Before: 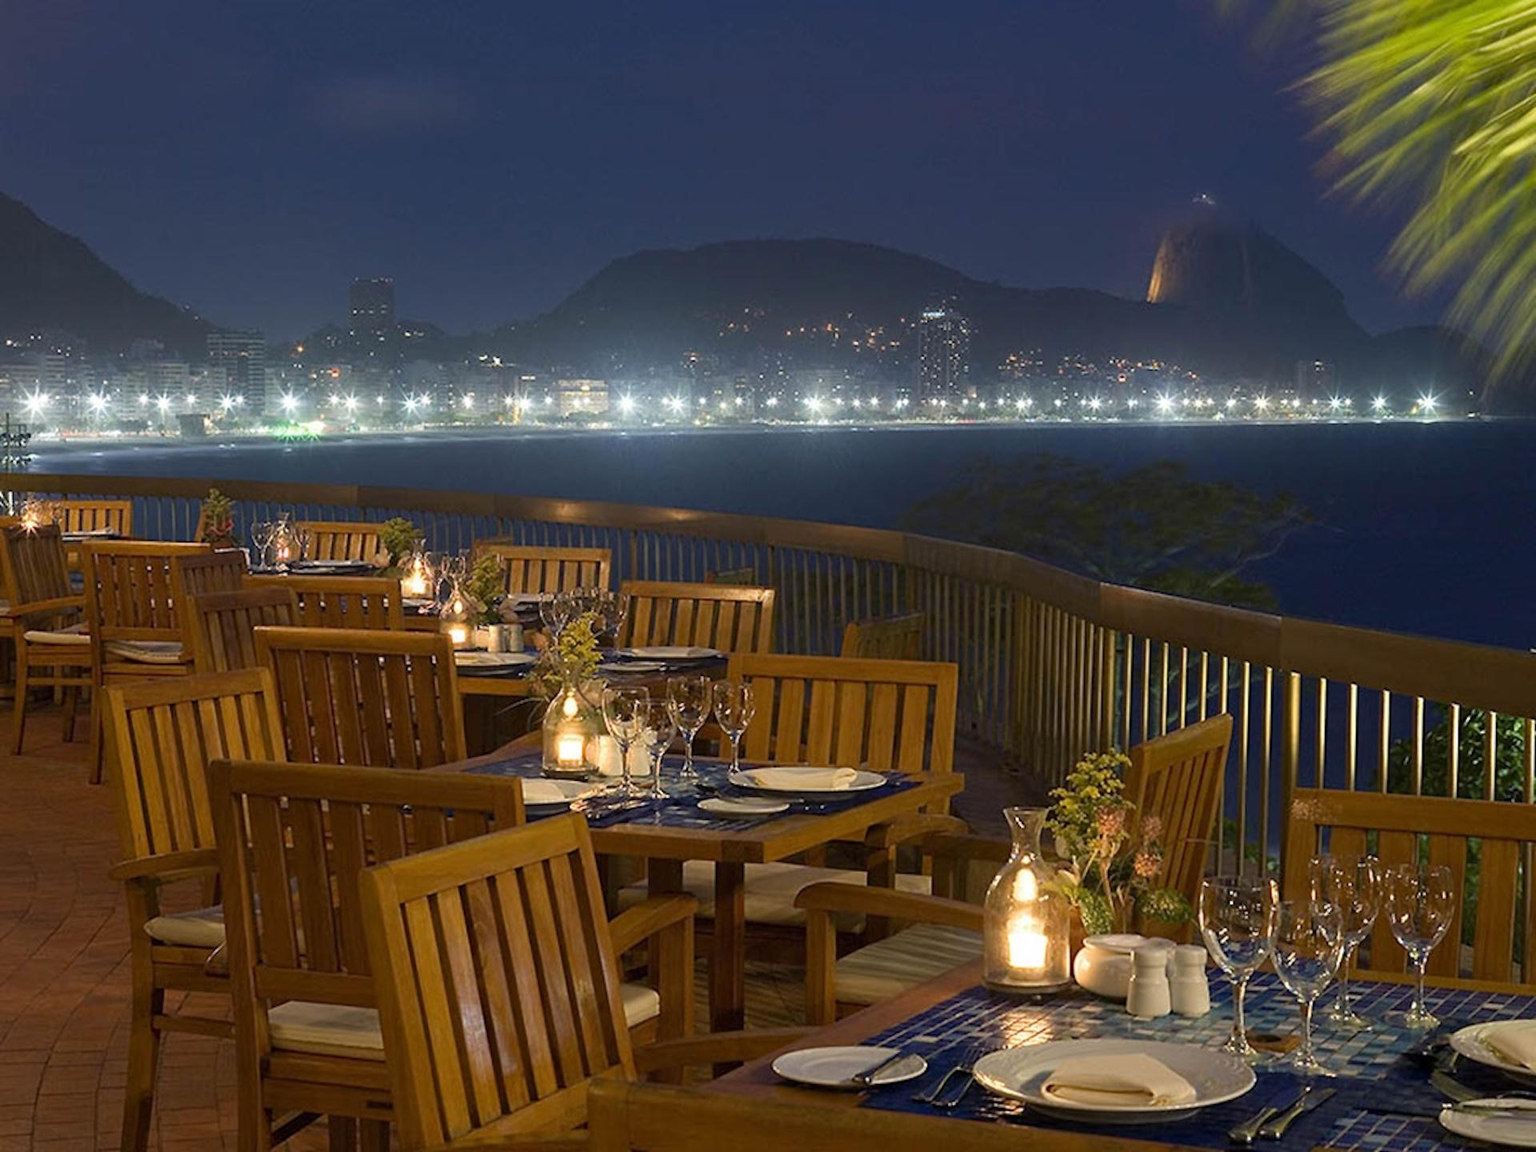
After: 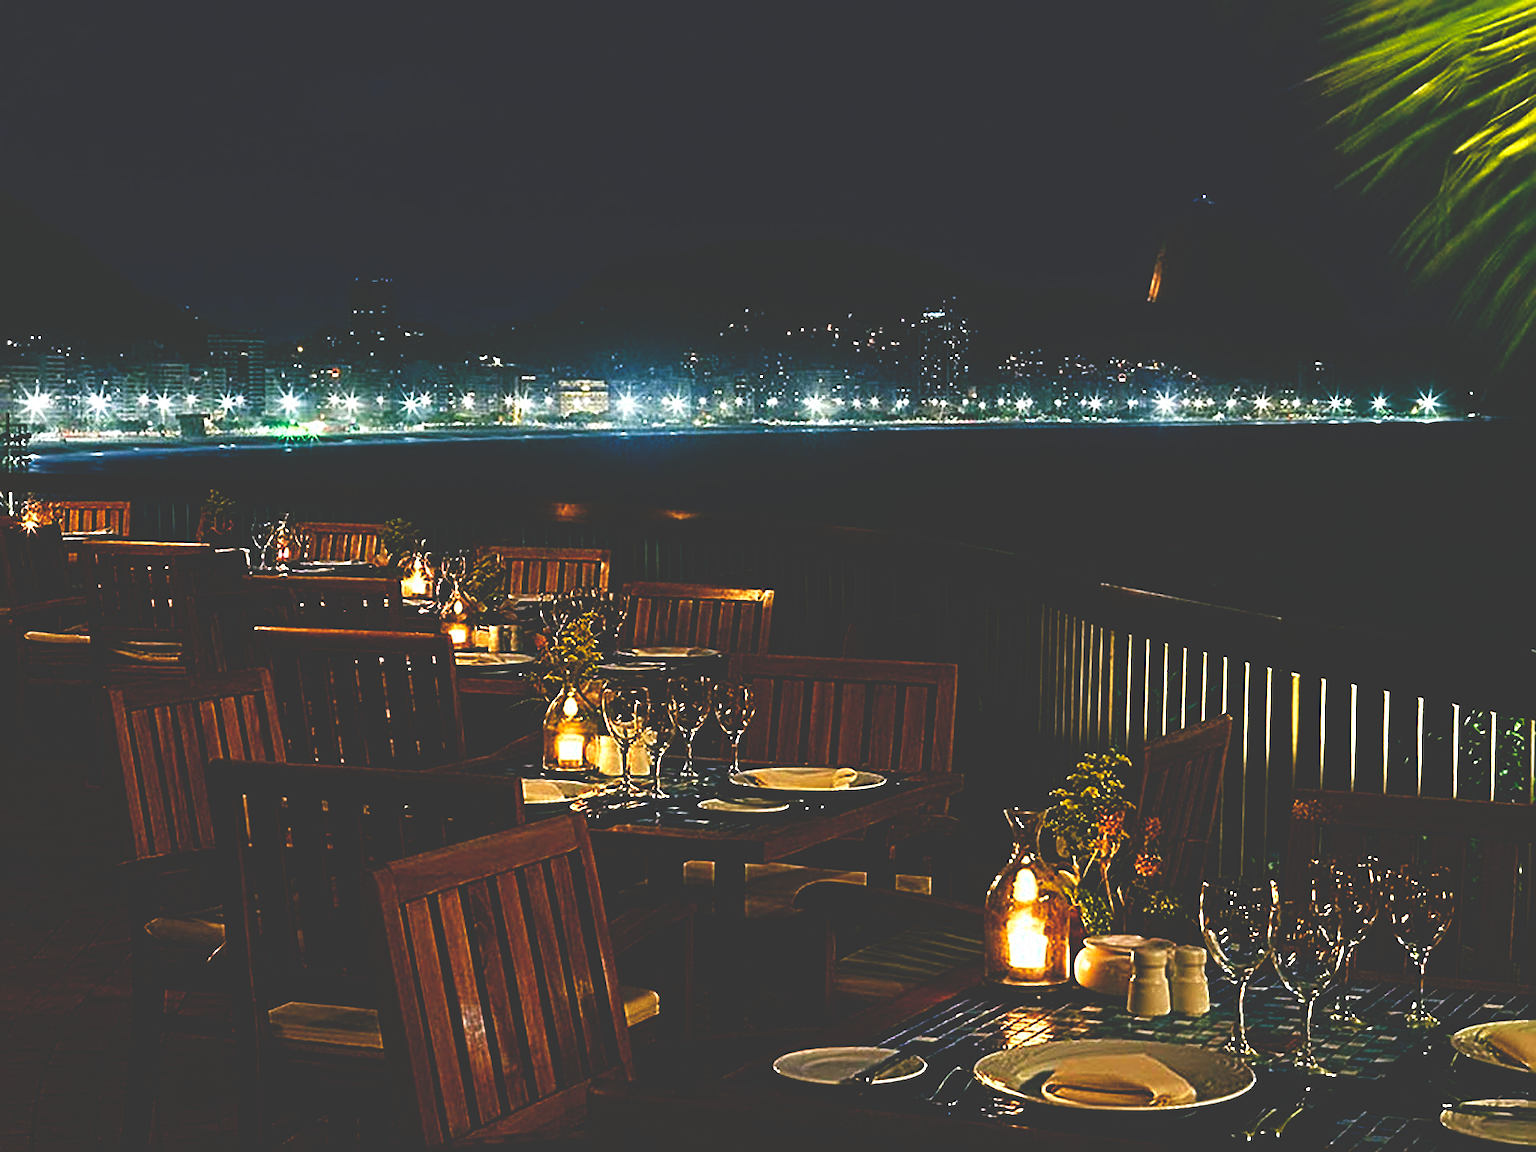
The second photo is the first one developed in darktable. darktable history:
color balance rgb: shadows lift › chroma 11.488%, shadows lift › hue 130.47°, linear chroma grading › shadows -29.564%, linear chroma grading › global chroma 35.258%, perceptual saturation grading › global saturation -0.026%, perceptual saturation grading › highlights -18.04%, perceptual saturation grading › mid-tones 33.721%, perceptual saturation grading › shadows 50.45%
sharpen: radius 3.683, amount 0.938
tone equalizer: -8 EV -0.551 EV, mask exposure compensation -0.49 EV
base curve: curves: ch0 [(0, 0.036) (0.083, 0.04) (0.804, 1)], preserve colors none
